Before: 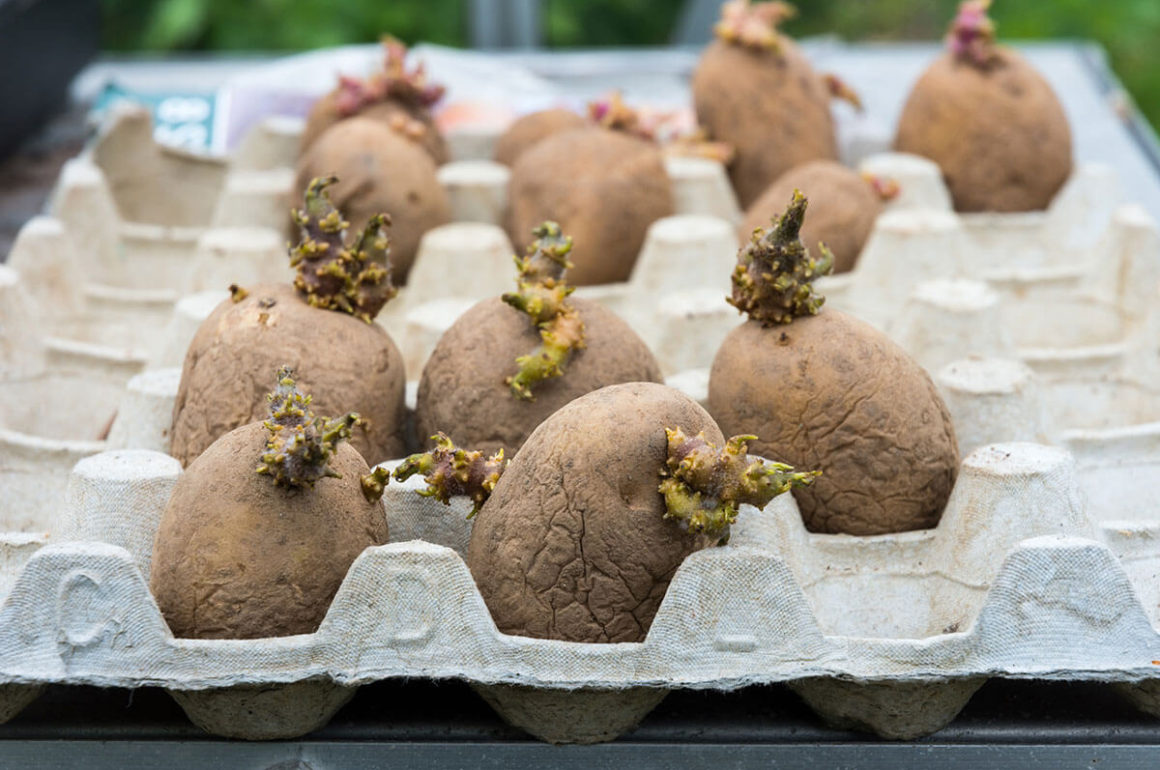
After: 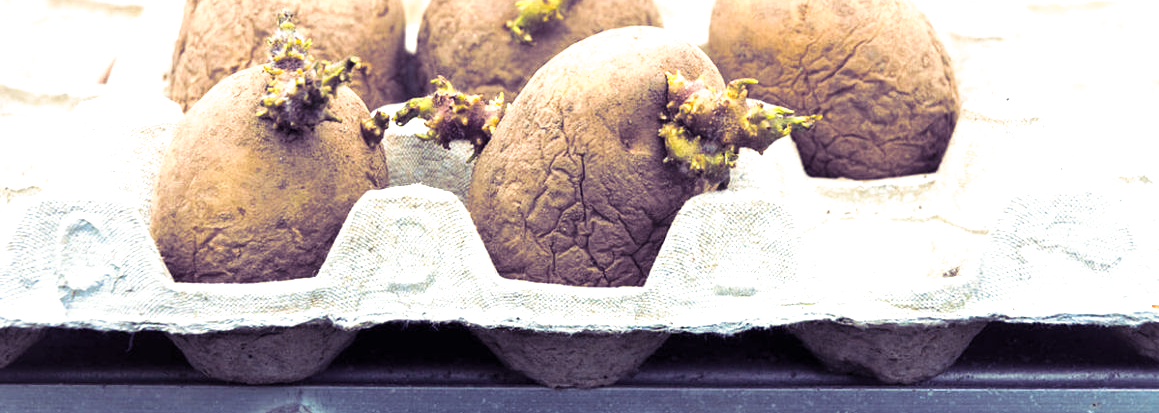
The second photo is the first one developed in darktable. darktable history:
exposure: black level correction 0, exposure 1.1 EV, compensate exposure bias true, compensate highlight preservation false
split-toning: shadows › hue 255.6°, shadows › saturation 0.66, highlights › hue 43.2°, highlights › saturation 0.68, balance -50.1
crop and rotate: top 46.237%
velvia: on, module defaults
